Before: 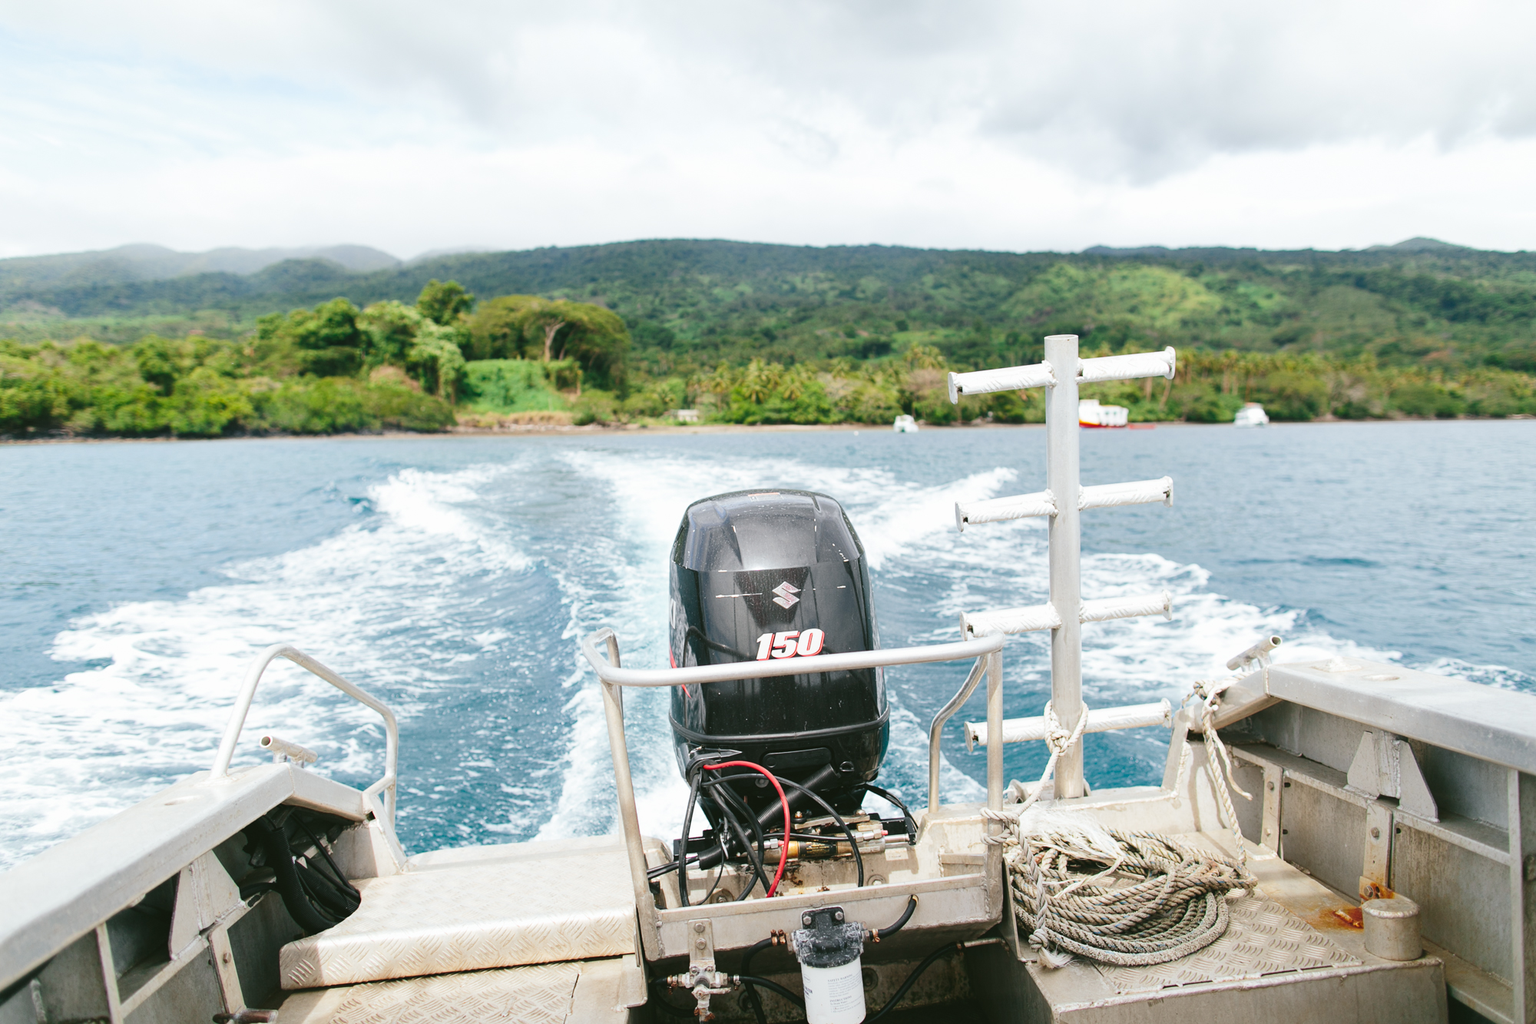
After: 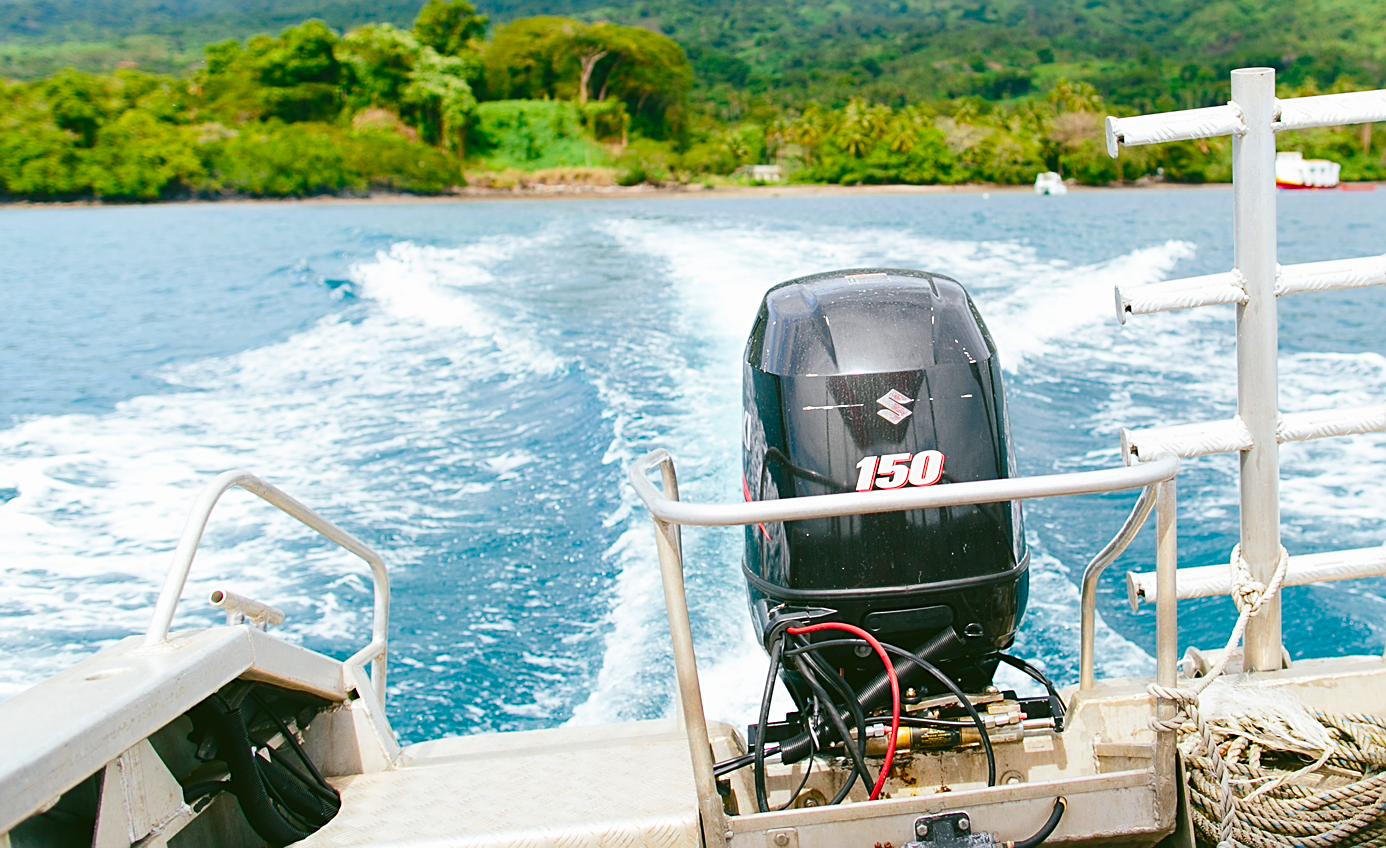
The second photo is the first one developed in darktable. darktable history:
crop: left 6.488%, top 27.668%, right 24.183%, bottom 8.656%
sharpen: on, module defaults
color balance rgb: perceptual saturation grading › global saturation 20%, perceptual saturation grading › highlights -25%, perceptual saturation grading › shadows 25%, global vibrance 50%
